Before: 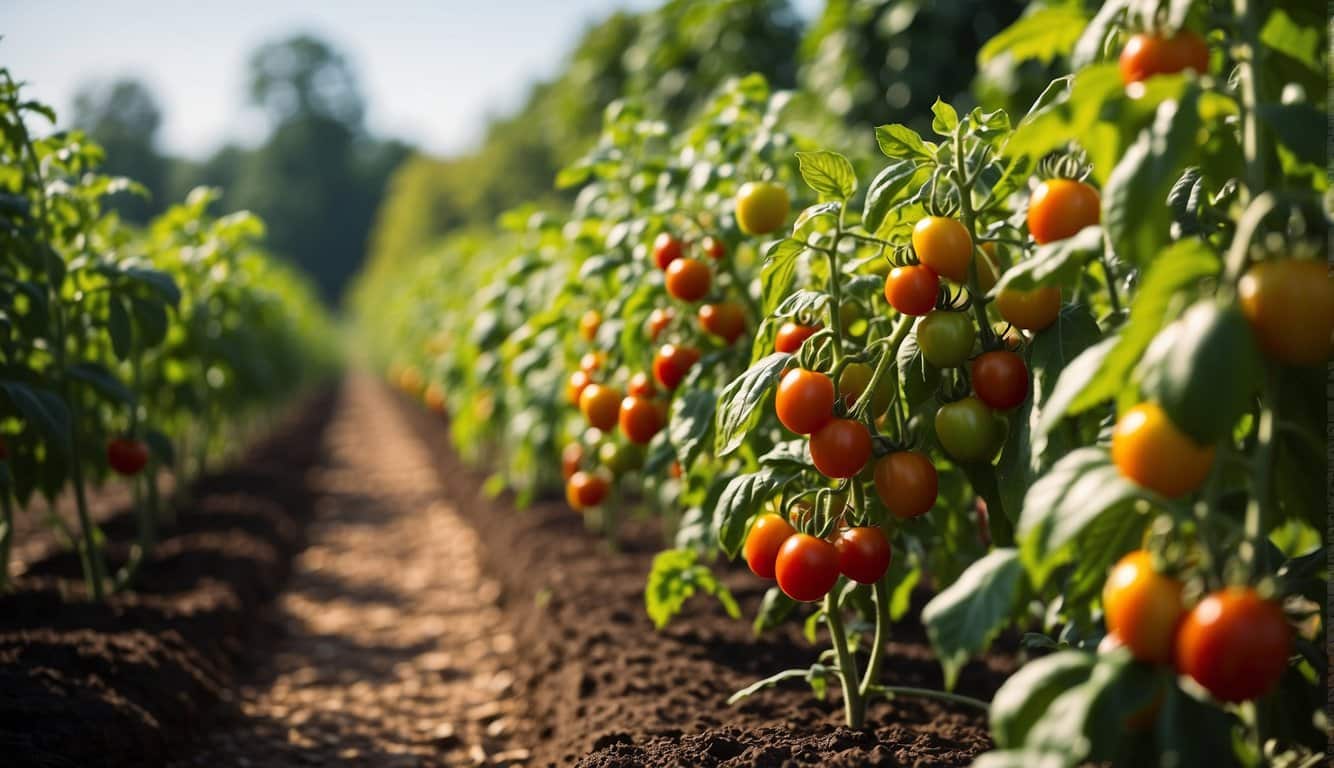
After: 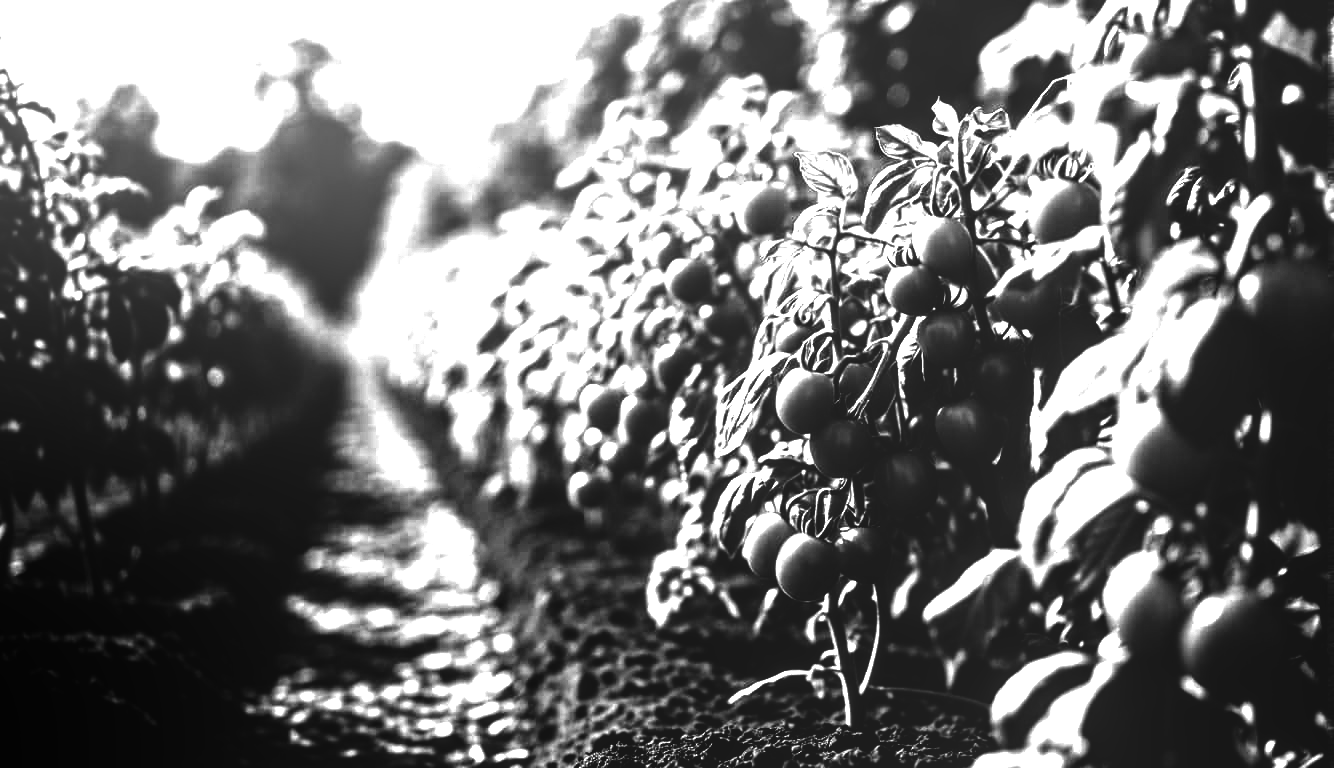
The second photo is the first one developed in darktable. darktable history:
local contrast: on, module defaults
haze removal: compatibility mode true, adaptive false
contrast brightness saturation: contrast 0.02, brightness -1, saturation -1
tone equalizer: -8 EV -0.75 EV, -7 EV -0.7 EV, -6 EV -0.6 EV, -5 EV -0.4 EV, -3 EV 0.4 EV, -2 EV 0.6 EV, -1 EV 0.7 EV, +0 EV 0.75 EV, edges refinement/feathering 500, mask exposure compensation -1.57 EV, preserve details no
exposure: black level correction 0, exposure 1 EV, compensate exposure bias true, compensate highlight preservation false
monochrome: a 32, b 64, size 2.3
white balance: emerald 1
